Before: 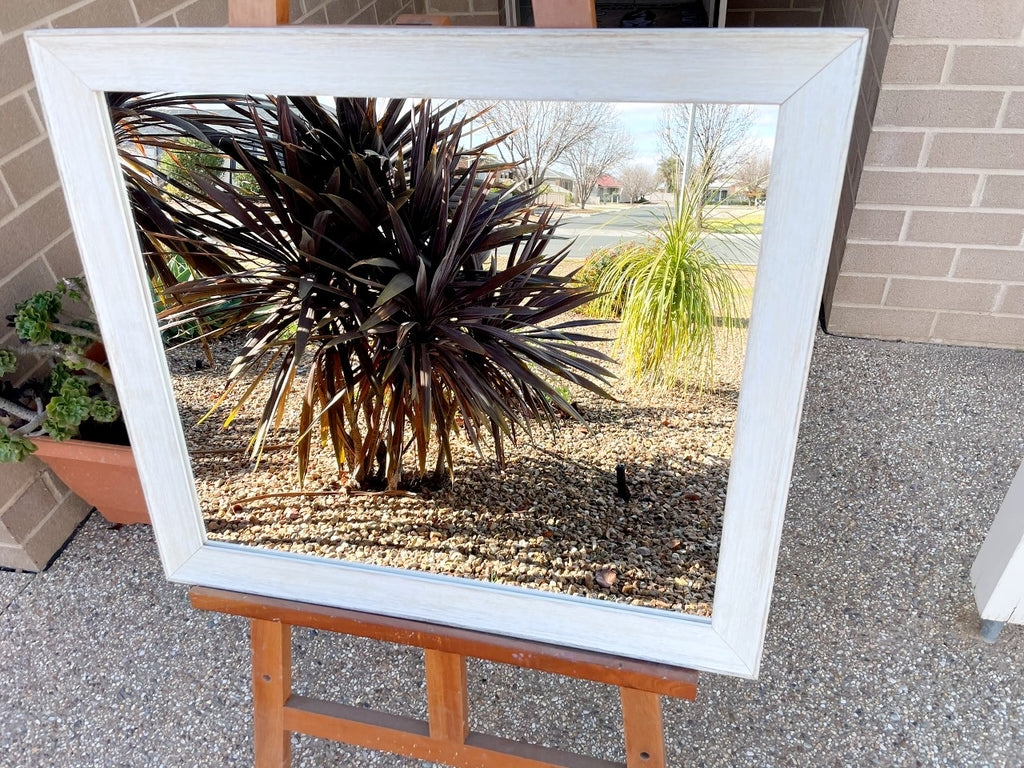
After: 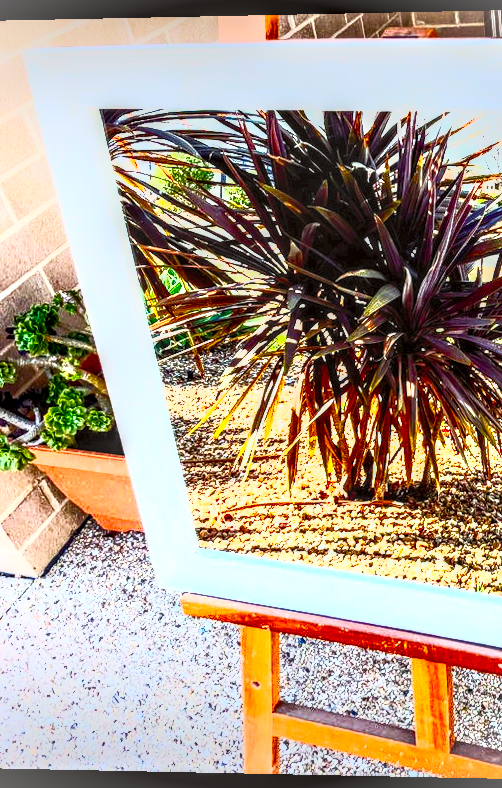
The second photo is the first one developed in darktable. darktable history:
shadows and highlights: shadows -62.32, white point adjustment -5.22, highlights 61.59
vignetting: fall-off start 100%, brightness 0.3, saturation 0
color balance rgb: linear chroma grading › global chroma 15%, perceptual saturation grading › global saturation 30%
rotate and perspective: lens shift (horizontal) -0.055, automatic cropping off
local contrast: highlights 0%, shadows 0%, detail 182%
crop and rotate: left 0%, top 0%, right 50.845%
color correction: highlights a* -2.73, highlights b* -2.09, shadows a* 2.41, shadows b* 2.73
contrast brightness saturation: contrast 1, brightness 1, saturation 1
